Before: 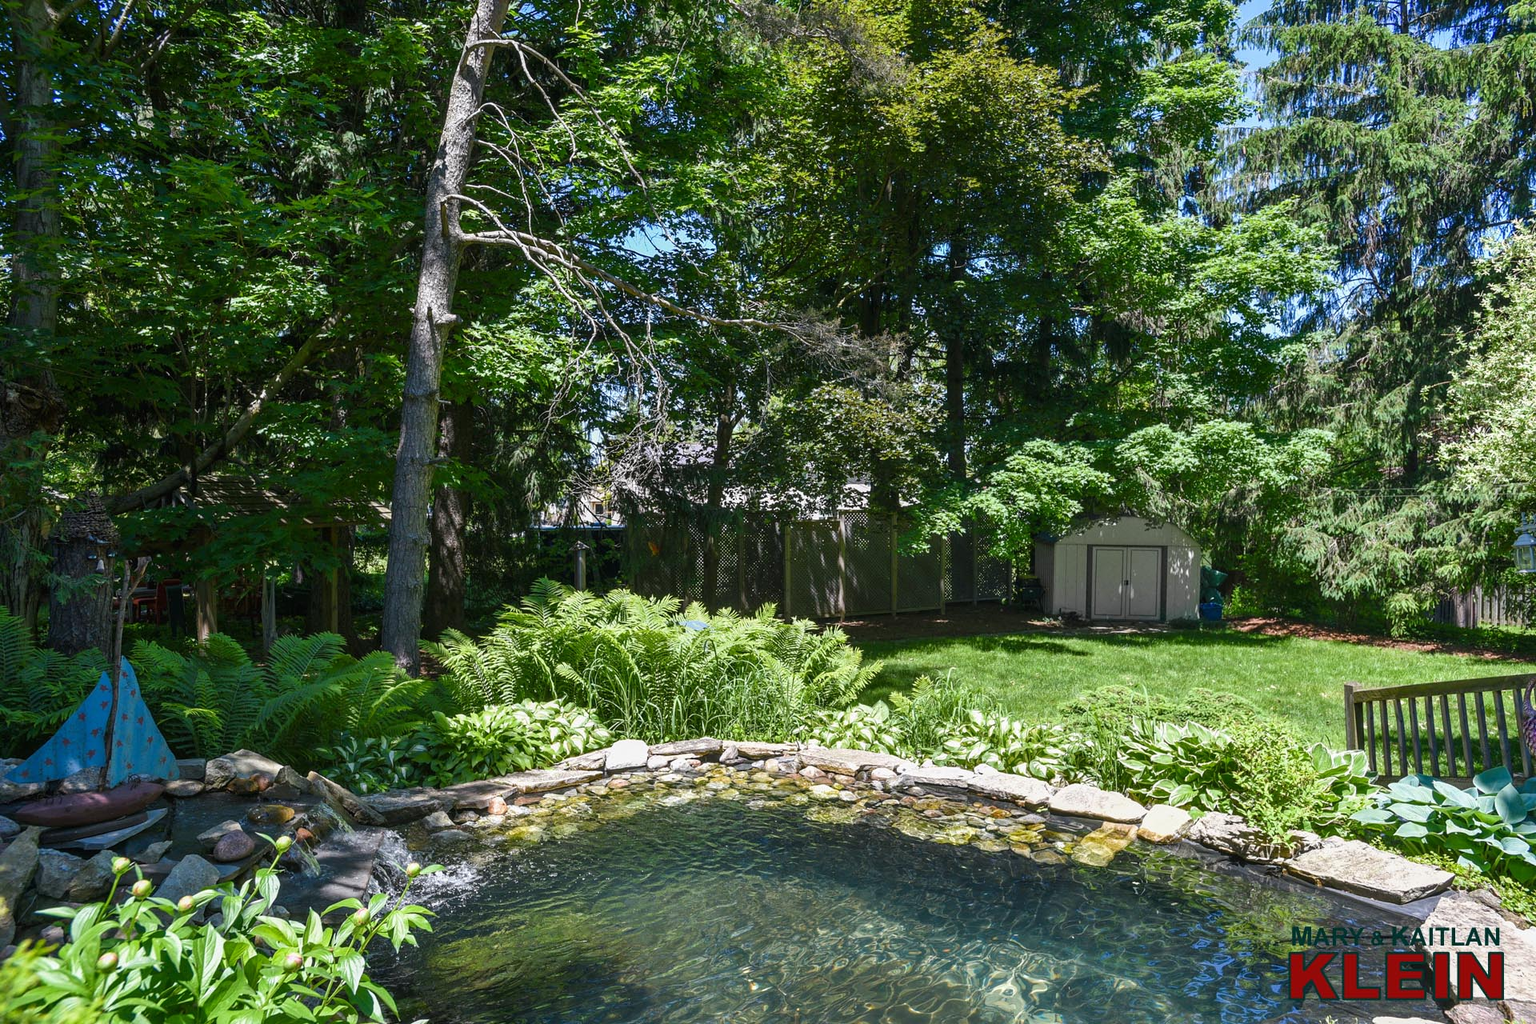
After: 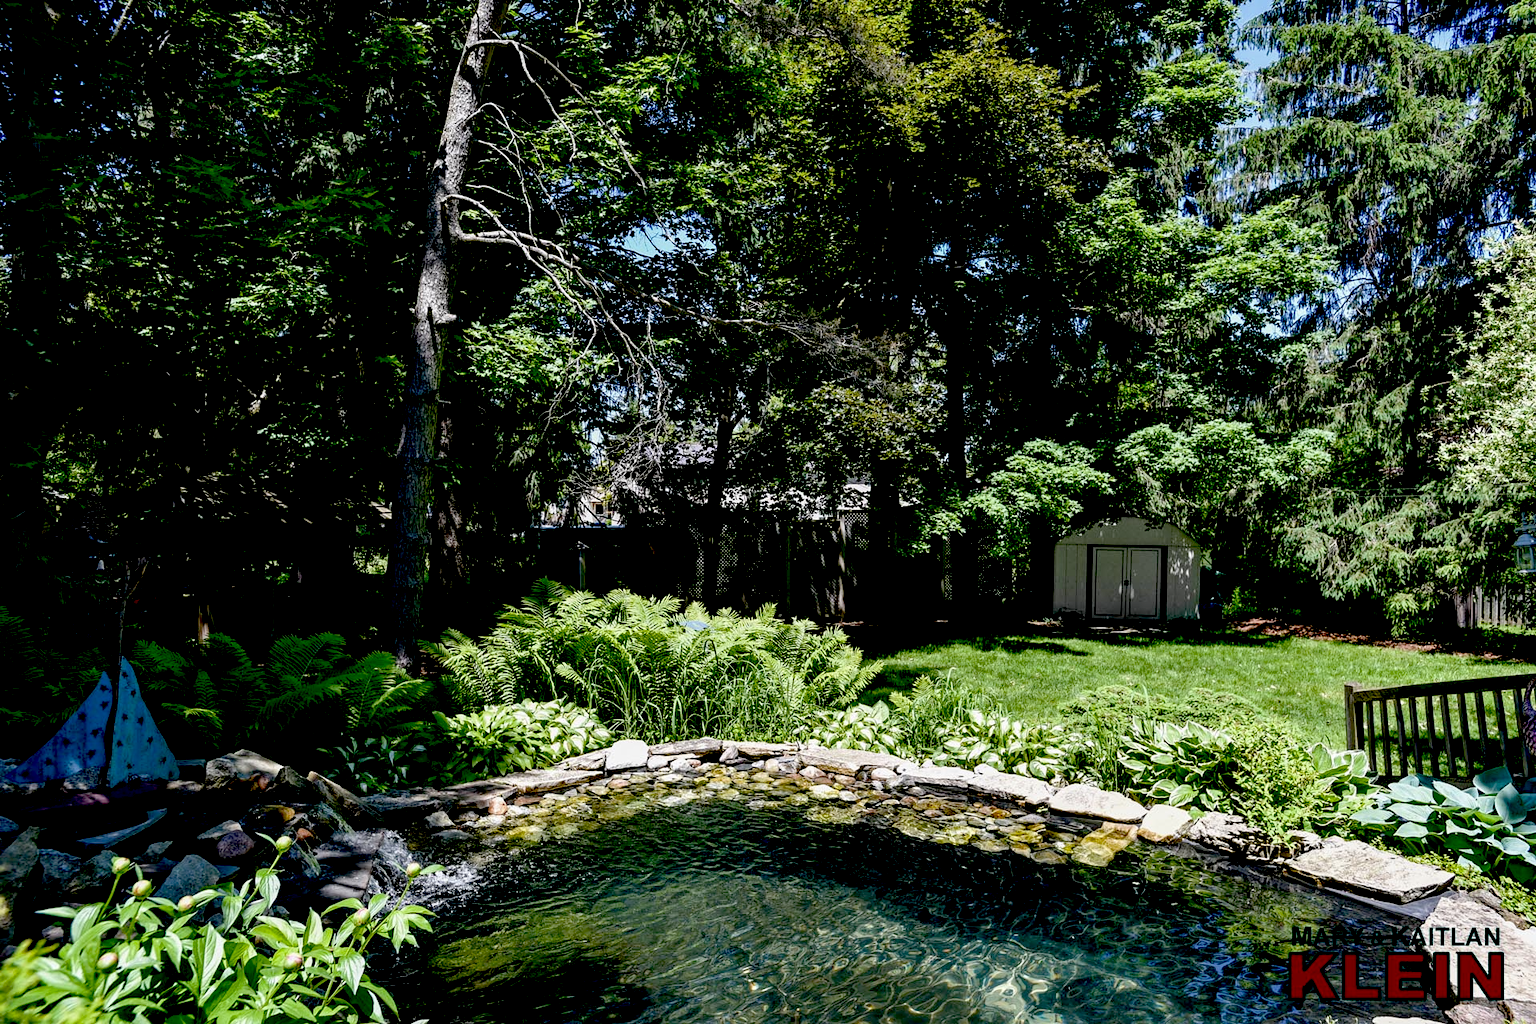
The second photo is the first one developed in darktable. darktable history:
exposure: black level correction 0.058, compensate highlight preservation false
color correction: highlights b* 0.022, saturation 0.815
